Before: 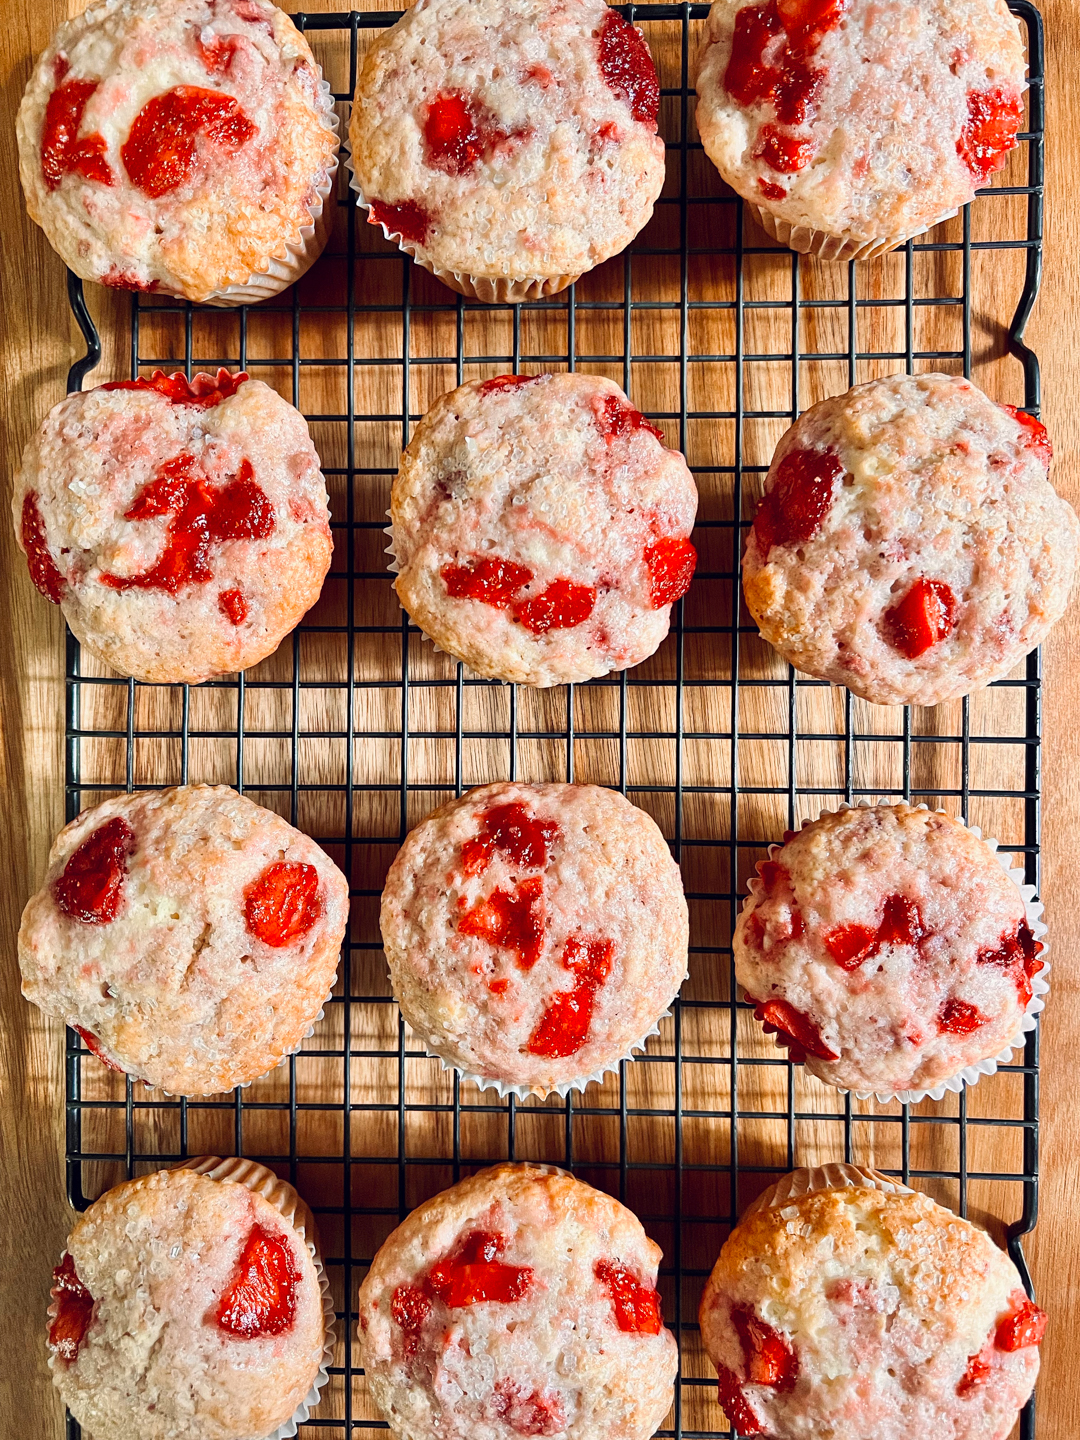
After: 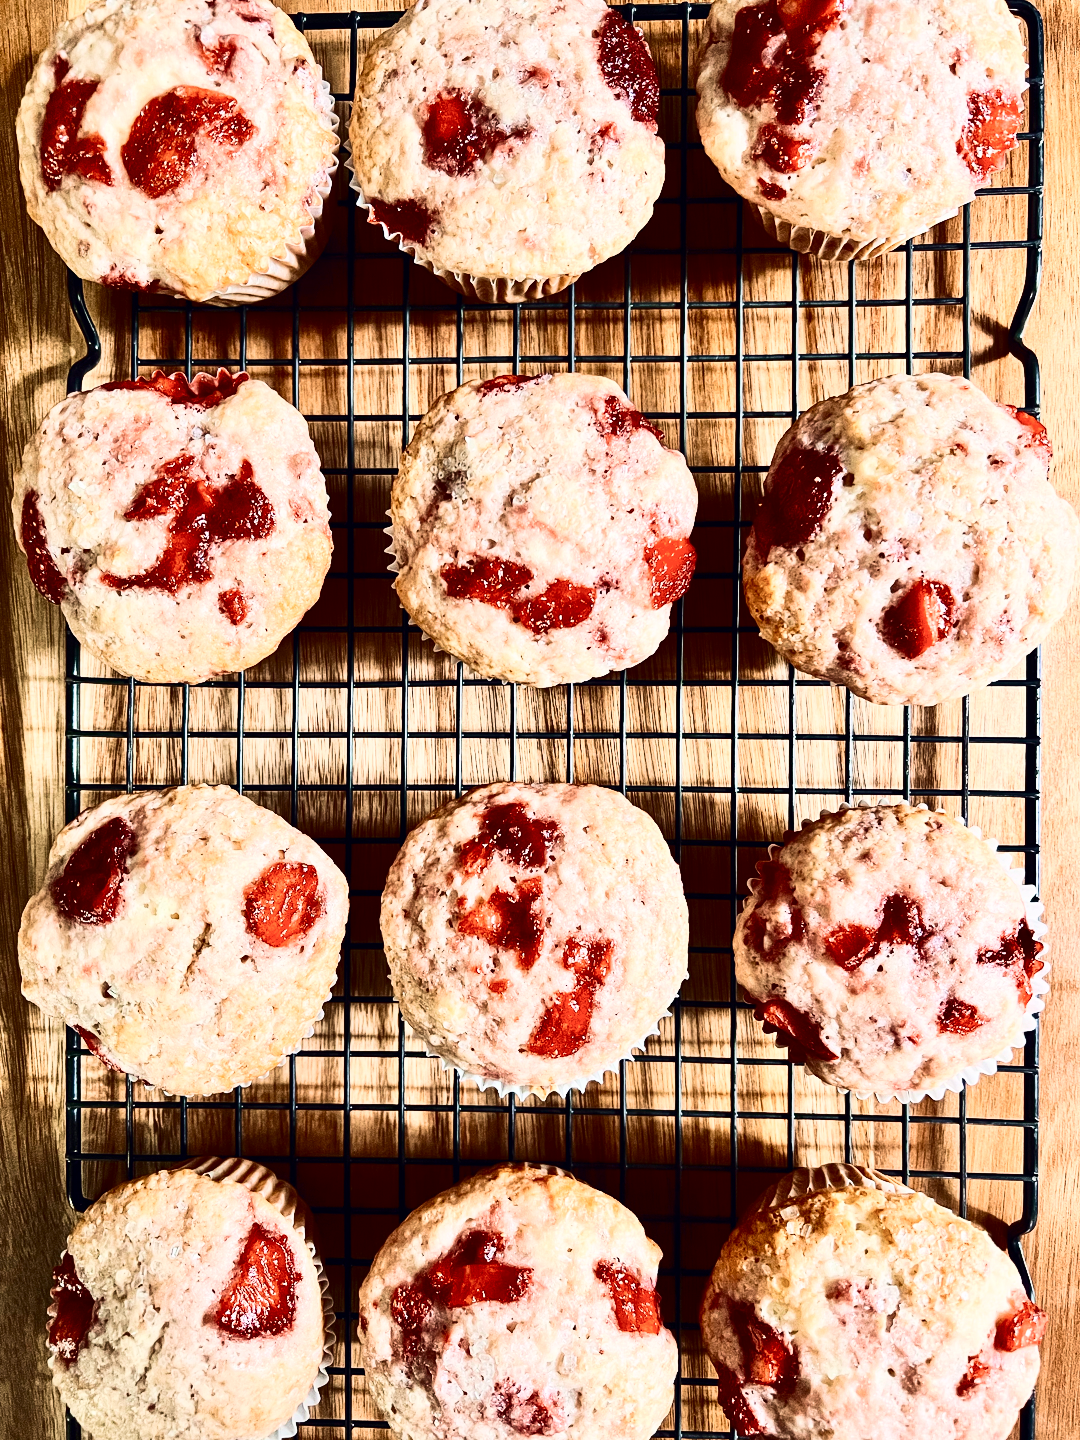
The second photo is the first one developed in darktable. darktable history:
contrast brightness saturation: contrast 0.5, saturation -0.1
velvia: on, module defaults
